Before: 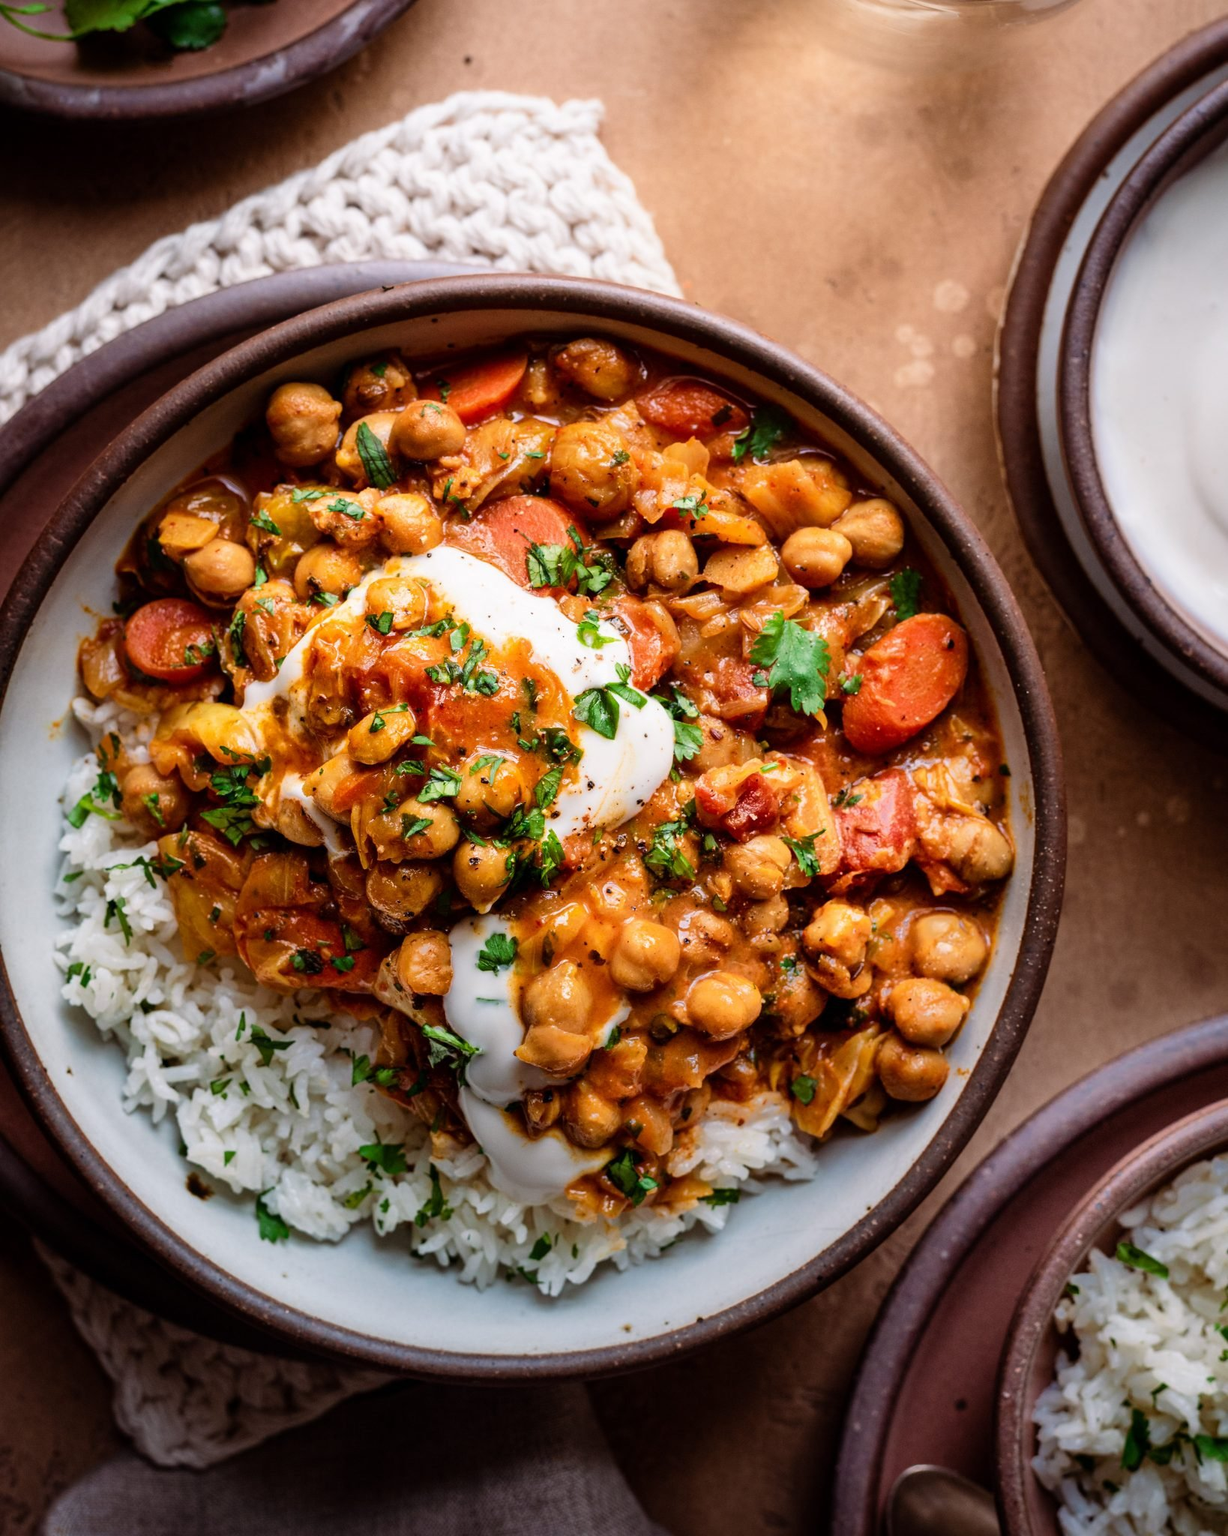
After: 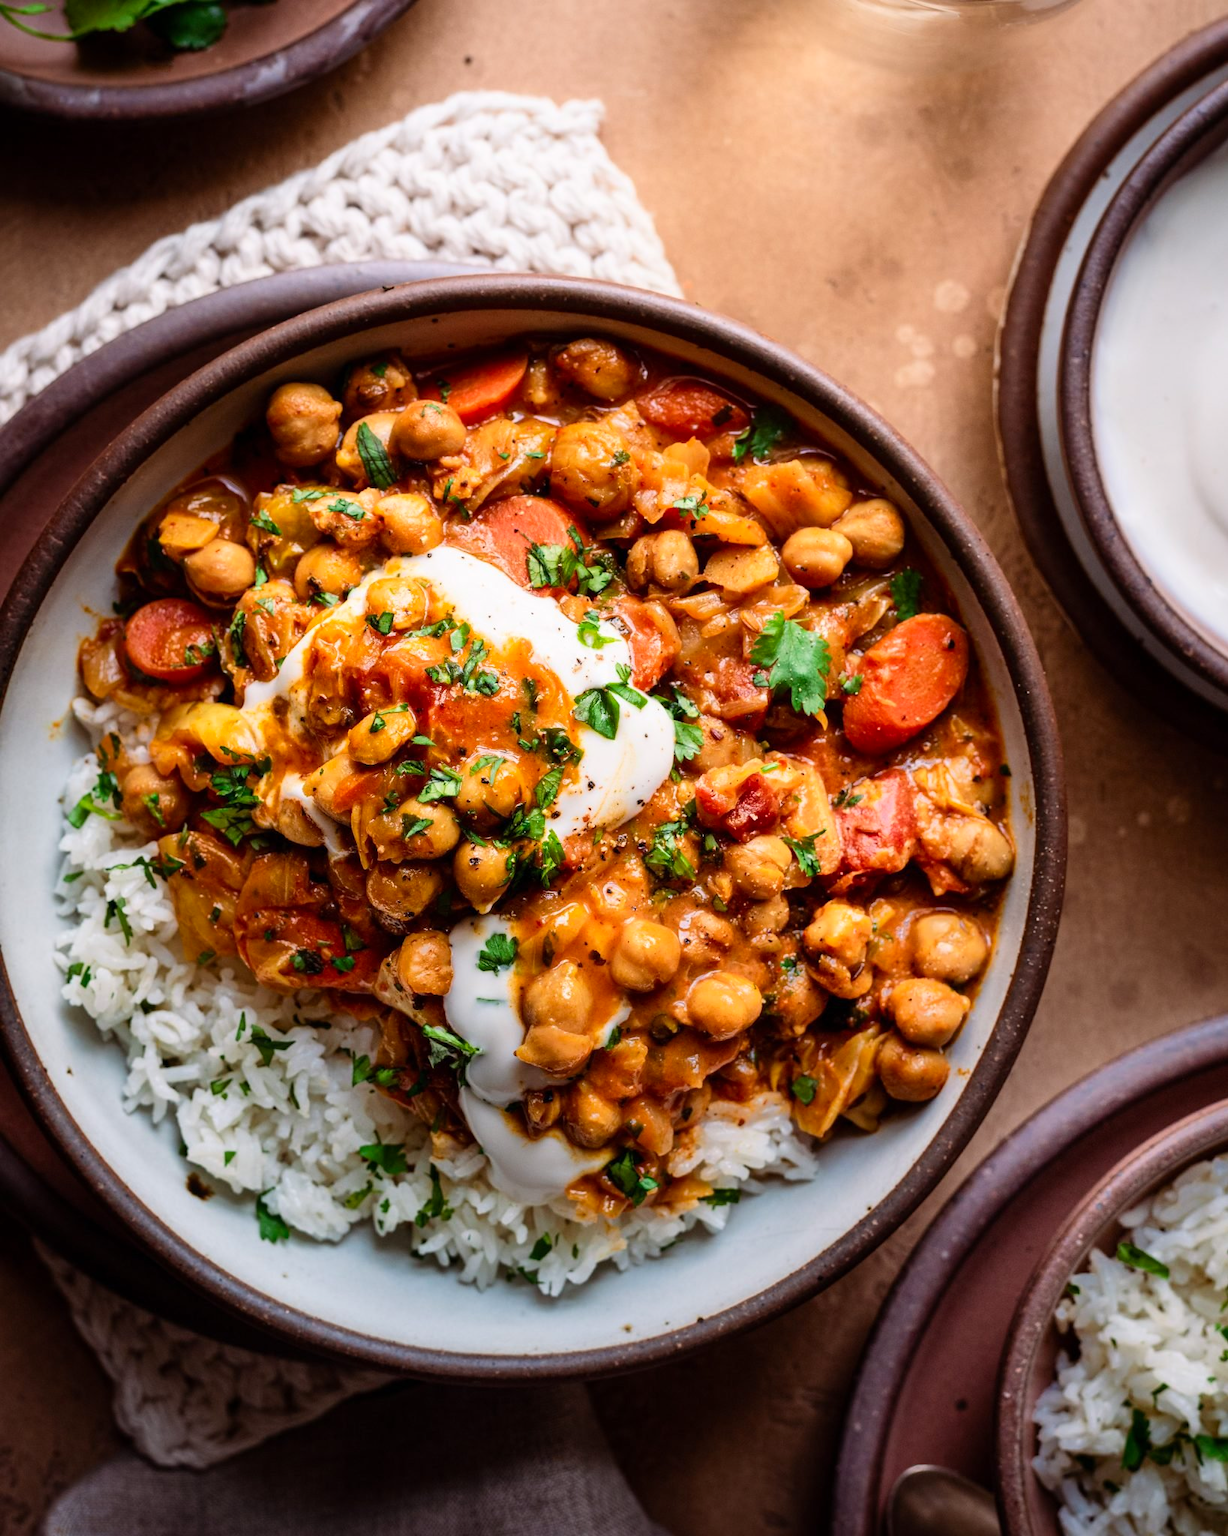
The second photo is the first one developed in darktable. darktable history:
contrast brightness saturation: contrast 0.101, brightness 0.031, saturation 0.089
